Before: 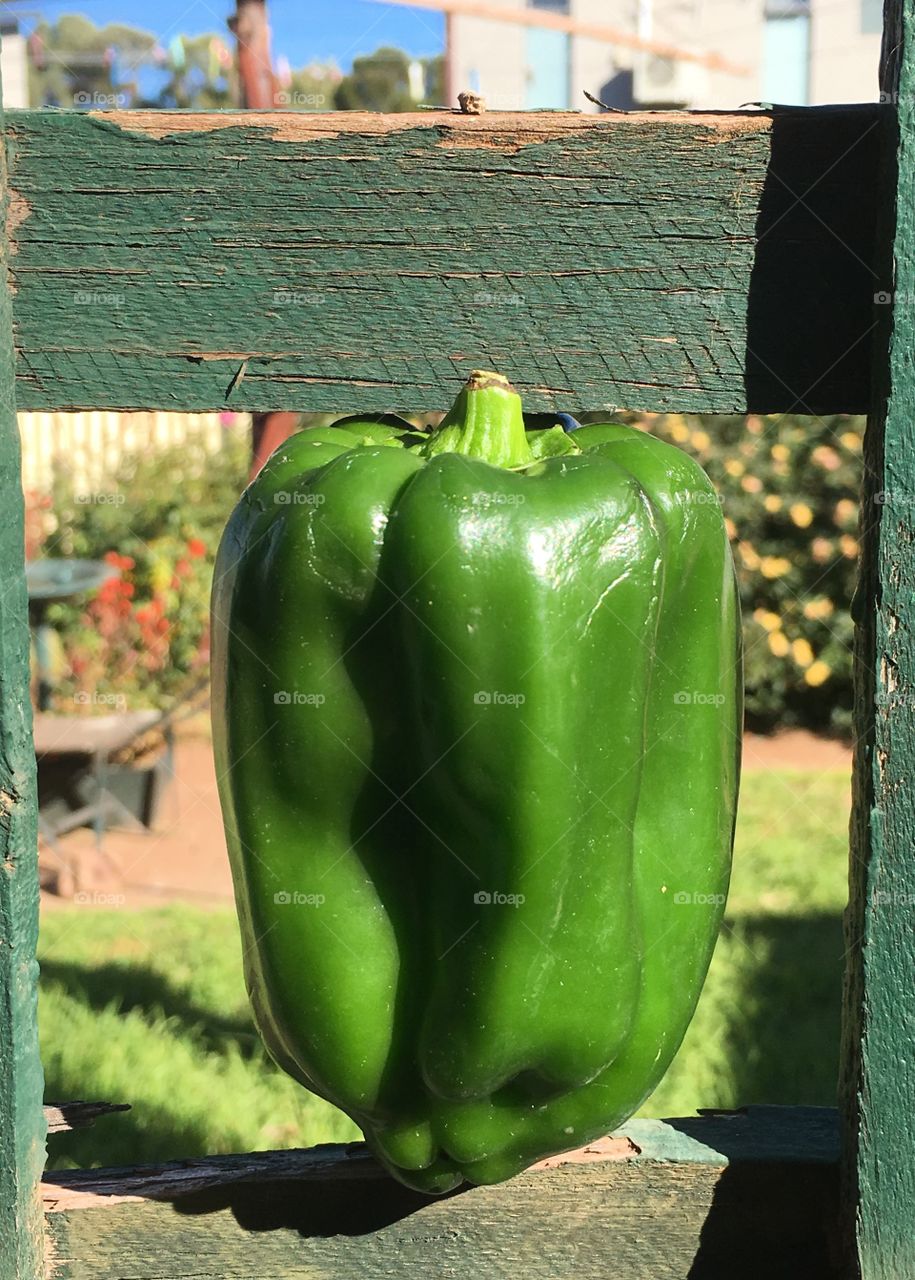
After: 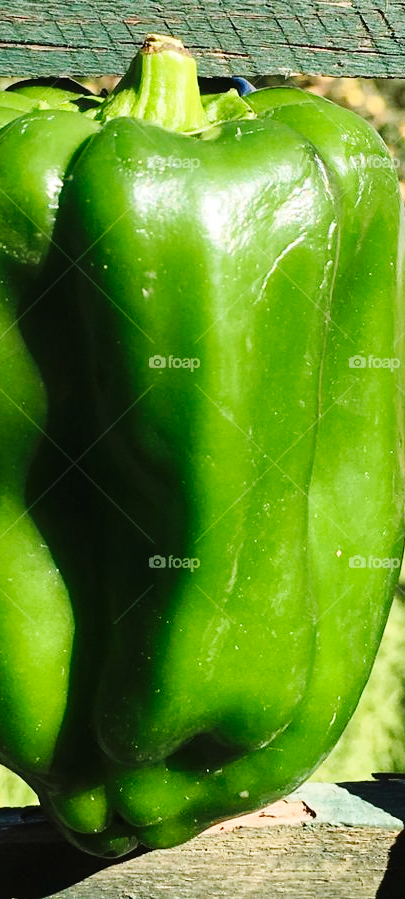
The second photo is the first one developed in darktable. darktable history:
base curve: curves: ch0 [(0, 0) (0.036, 0.025) (0.121, 0.166) (0.206, 0.329) (0.605, 0.79) (1, 1)], preserve colors none
crop: left 35.622%, top 26.303%, right 20.067%, bottom 3.402%
